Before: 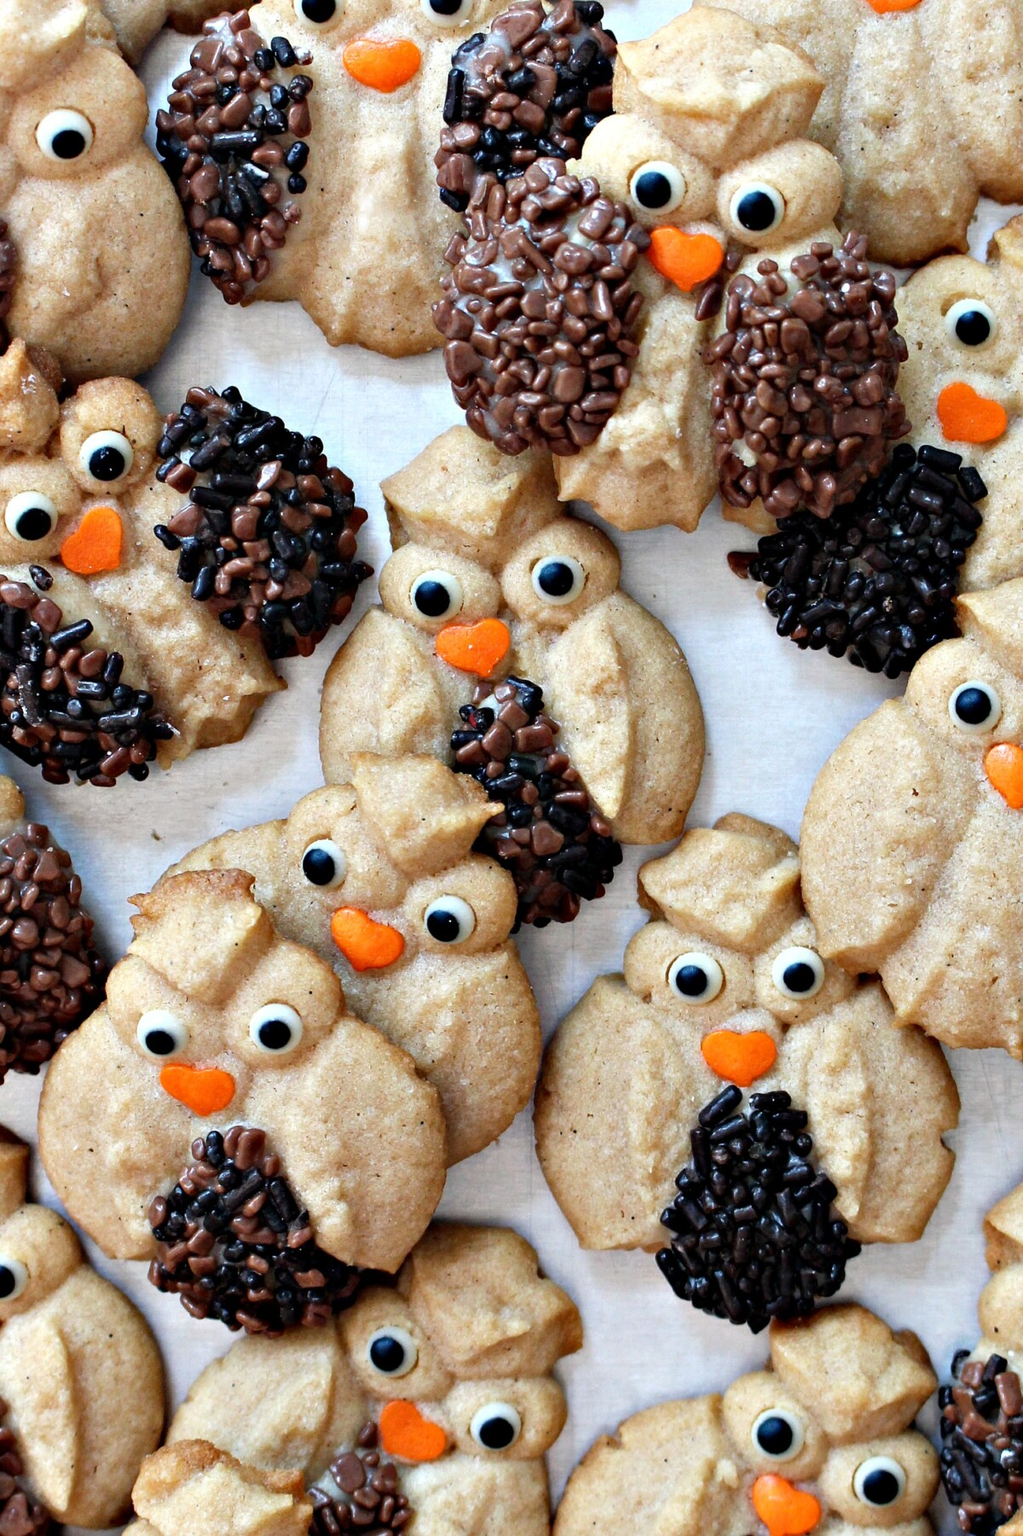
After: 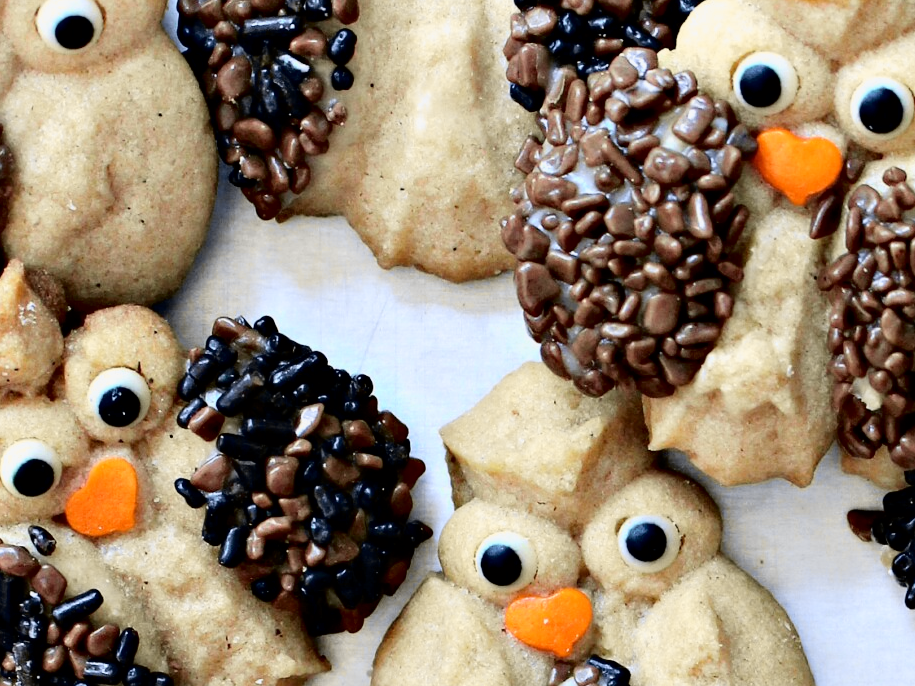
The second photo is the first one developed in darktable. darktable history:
tone curve: curves: ch0 [(0.017, 0) (0.122, 0.046) (0.295, 0.297) (0.449, 0.505) (0.559, 0.629) (0.729, 0.796) (0.879, 0.898) (1, 0.97)]; ch1 [(0, 0) (0.393, 0.4) (0.447, 0.447) (0.485, 0.497) (0.522, 0.503) (0.539, 0.52) (0.606, 0.6) (0.696, 0.679) (1, 1)]; ch2 [(0, 0) (0.369, 0.388) (0.449, 0.431) (0.499, 0.501) (0.516, 0.536) (0.604, 0.599) (0.741, 0.763) (1, 1)], color space Lab, independent channels, preserve colors none
crop: left 0.579%, top 7.627%, right 23.167%, bottom 54.275%
